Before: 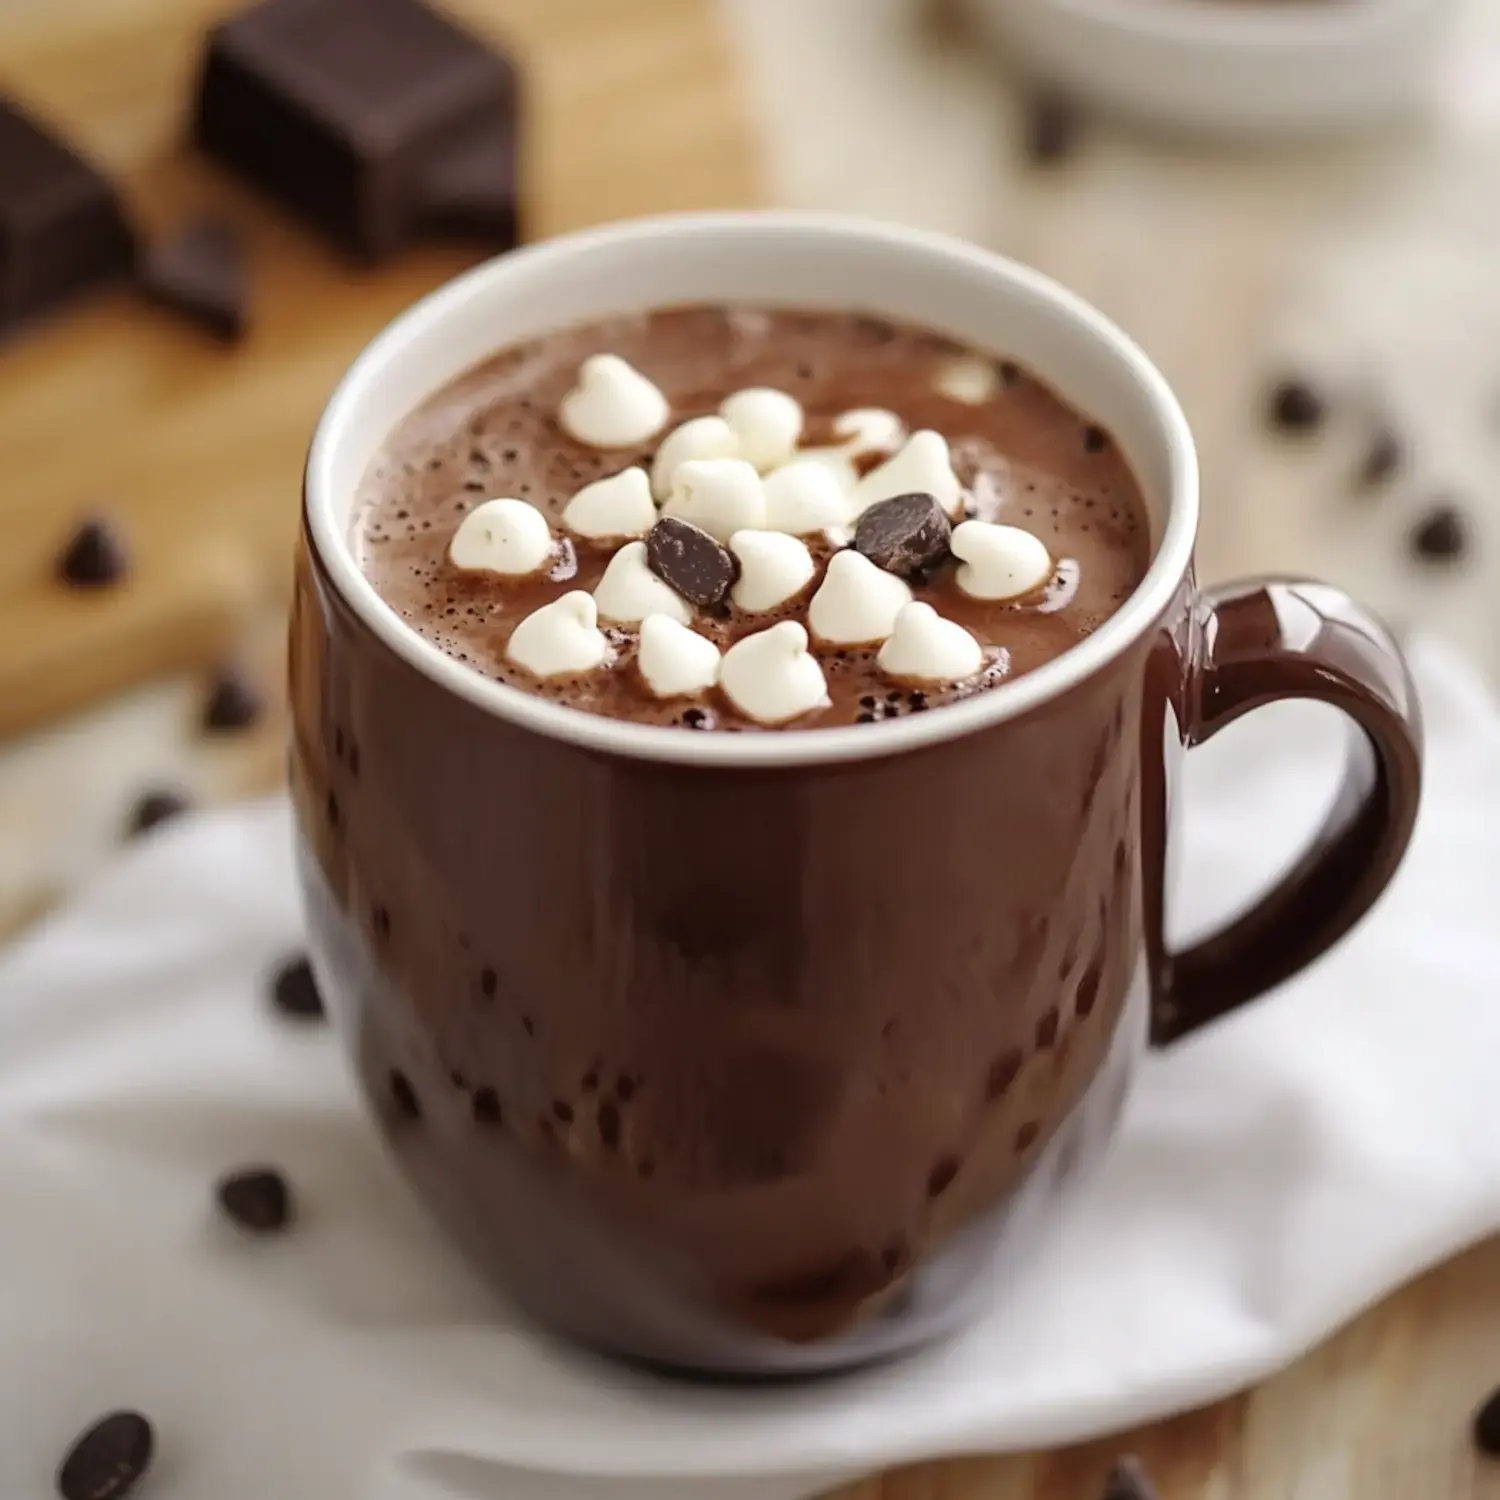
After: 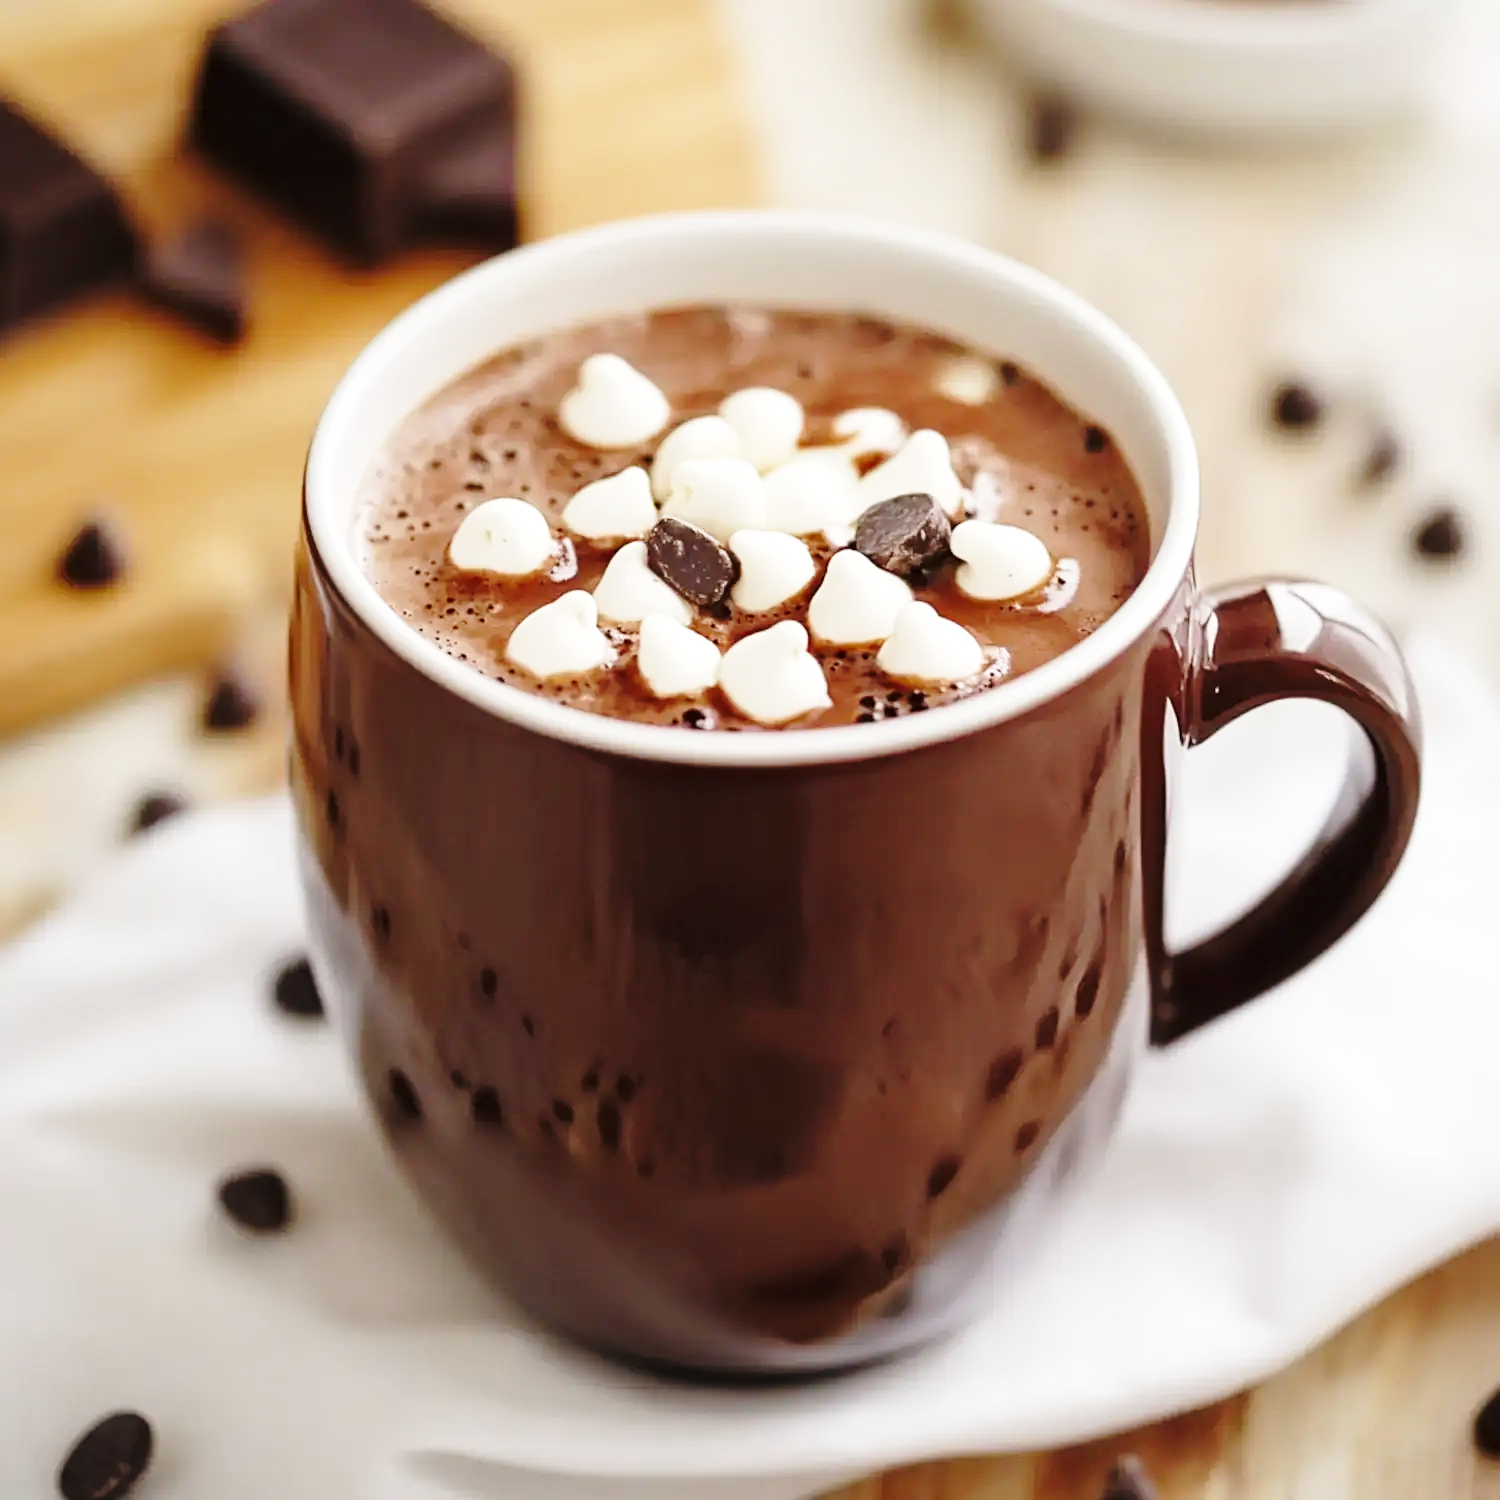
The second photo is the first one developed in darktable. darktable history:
base curve: curves: ch0 [(0, 0) (0.028, 0.03) (0.121, 0.232) (0.46, 0.748) (0.859, 0.968) (1, 1)], preserve colors none
sharpen: amount 0.203
